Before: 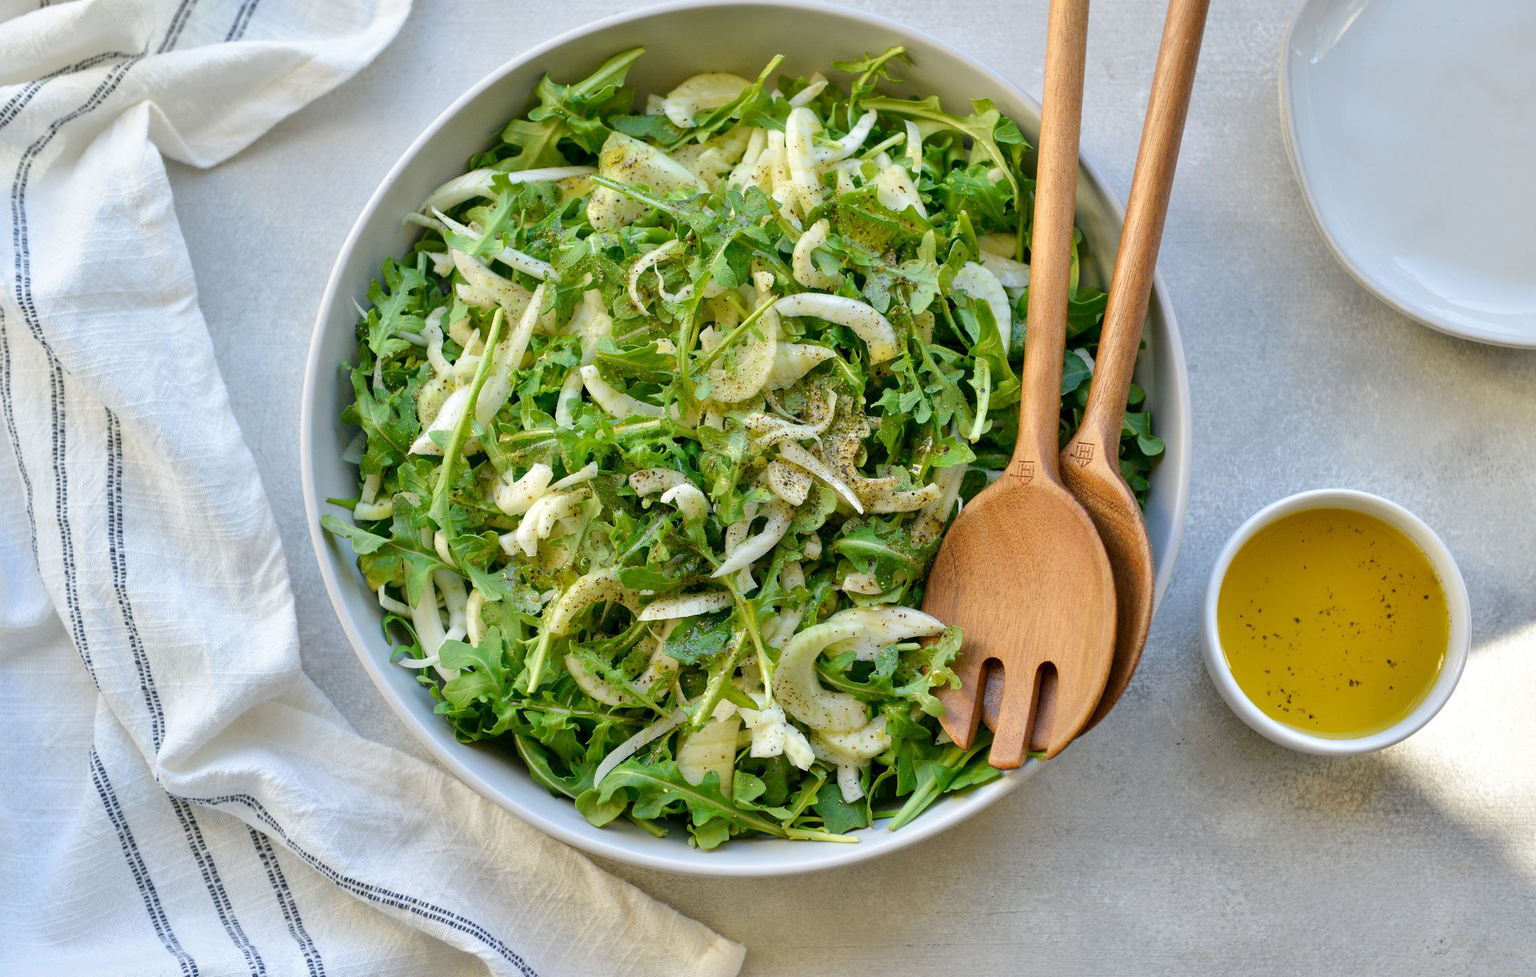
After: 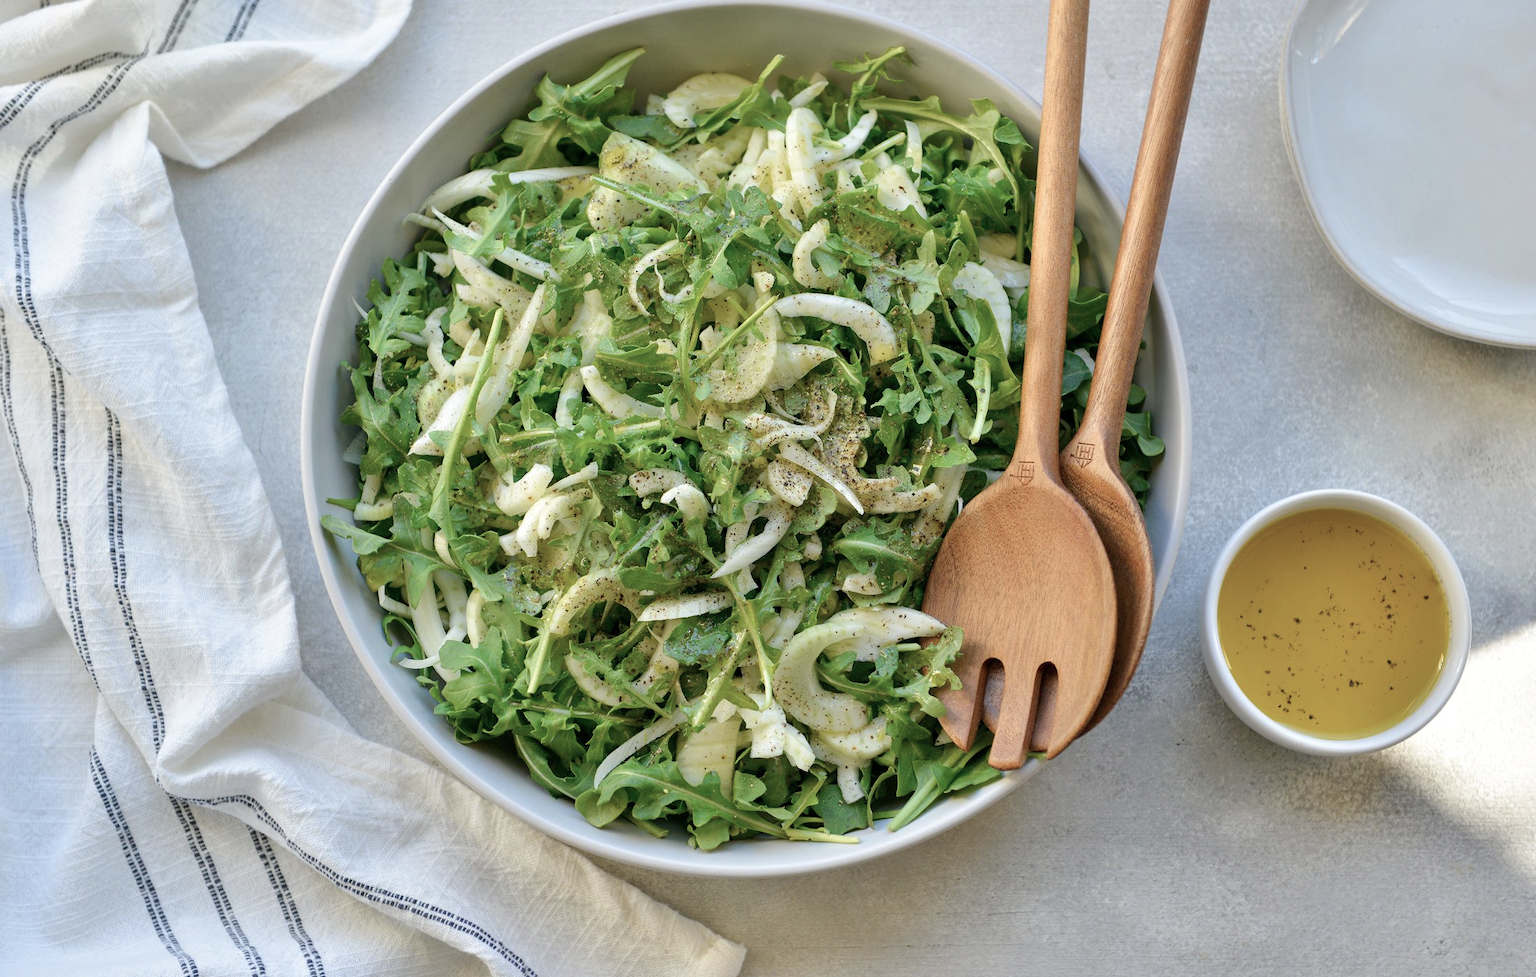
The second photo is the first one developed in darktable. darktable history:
color balance: input saturation 80.07%
